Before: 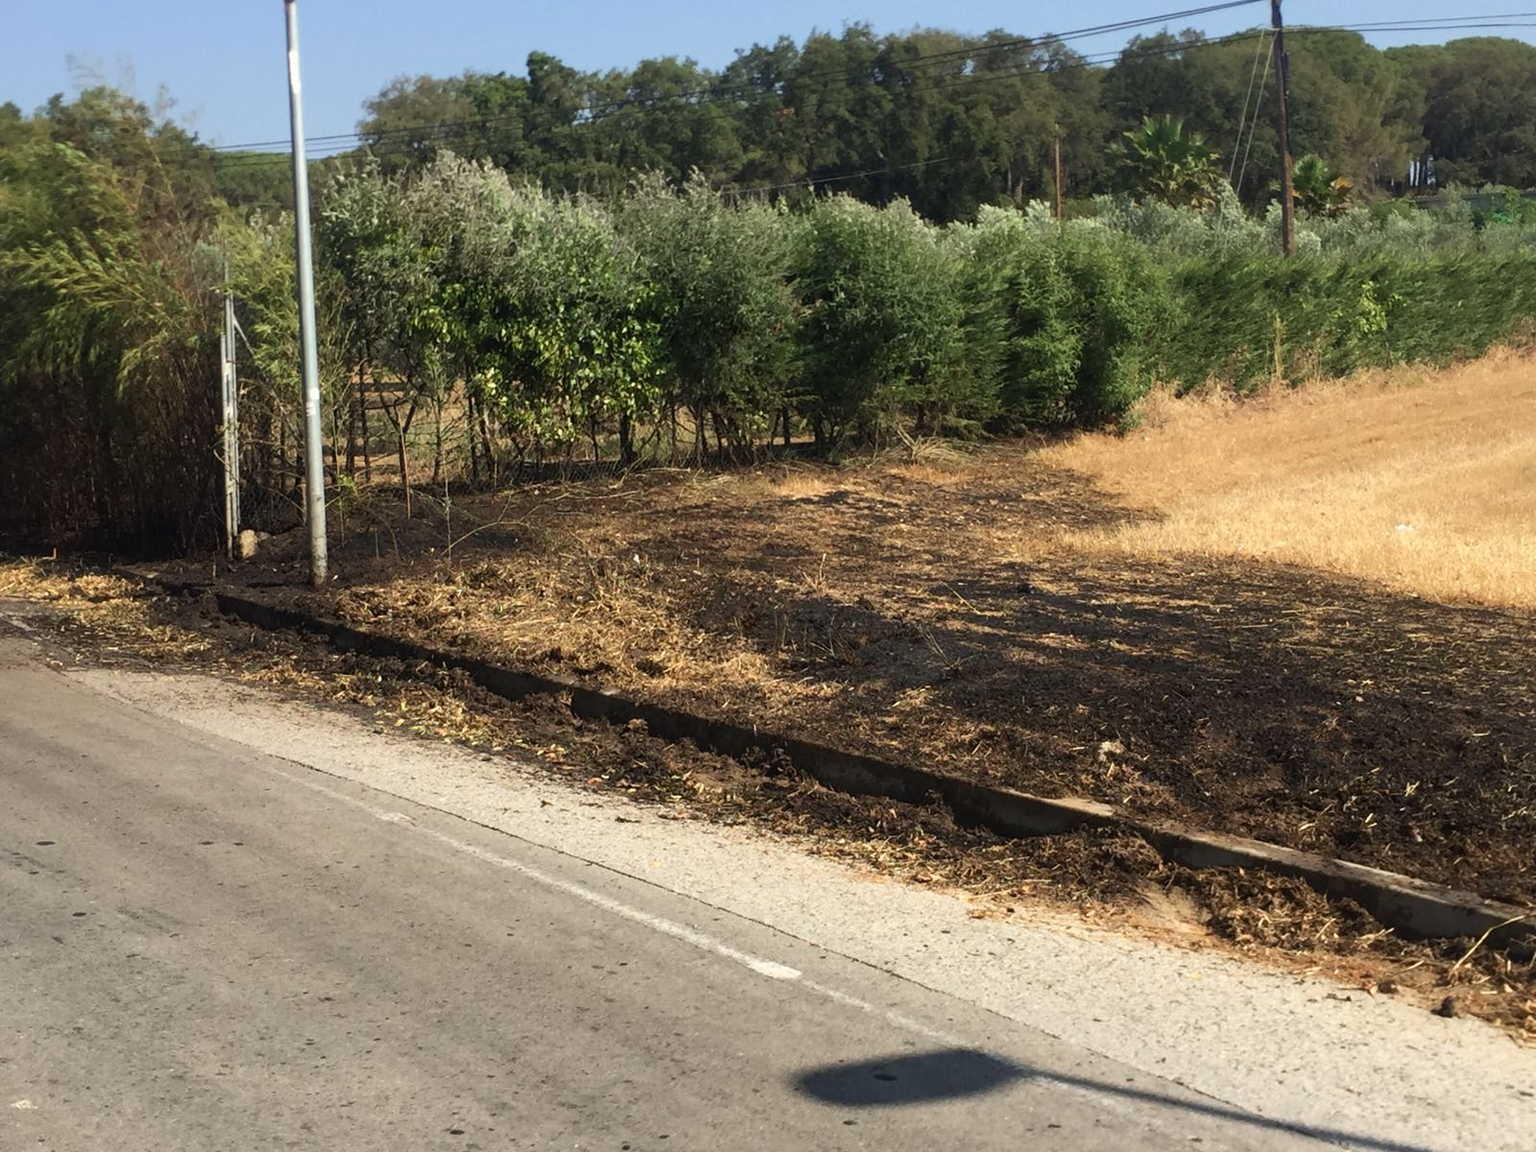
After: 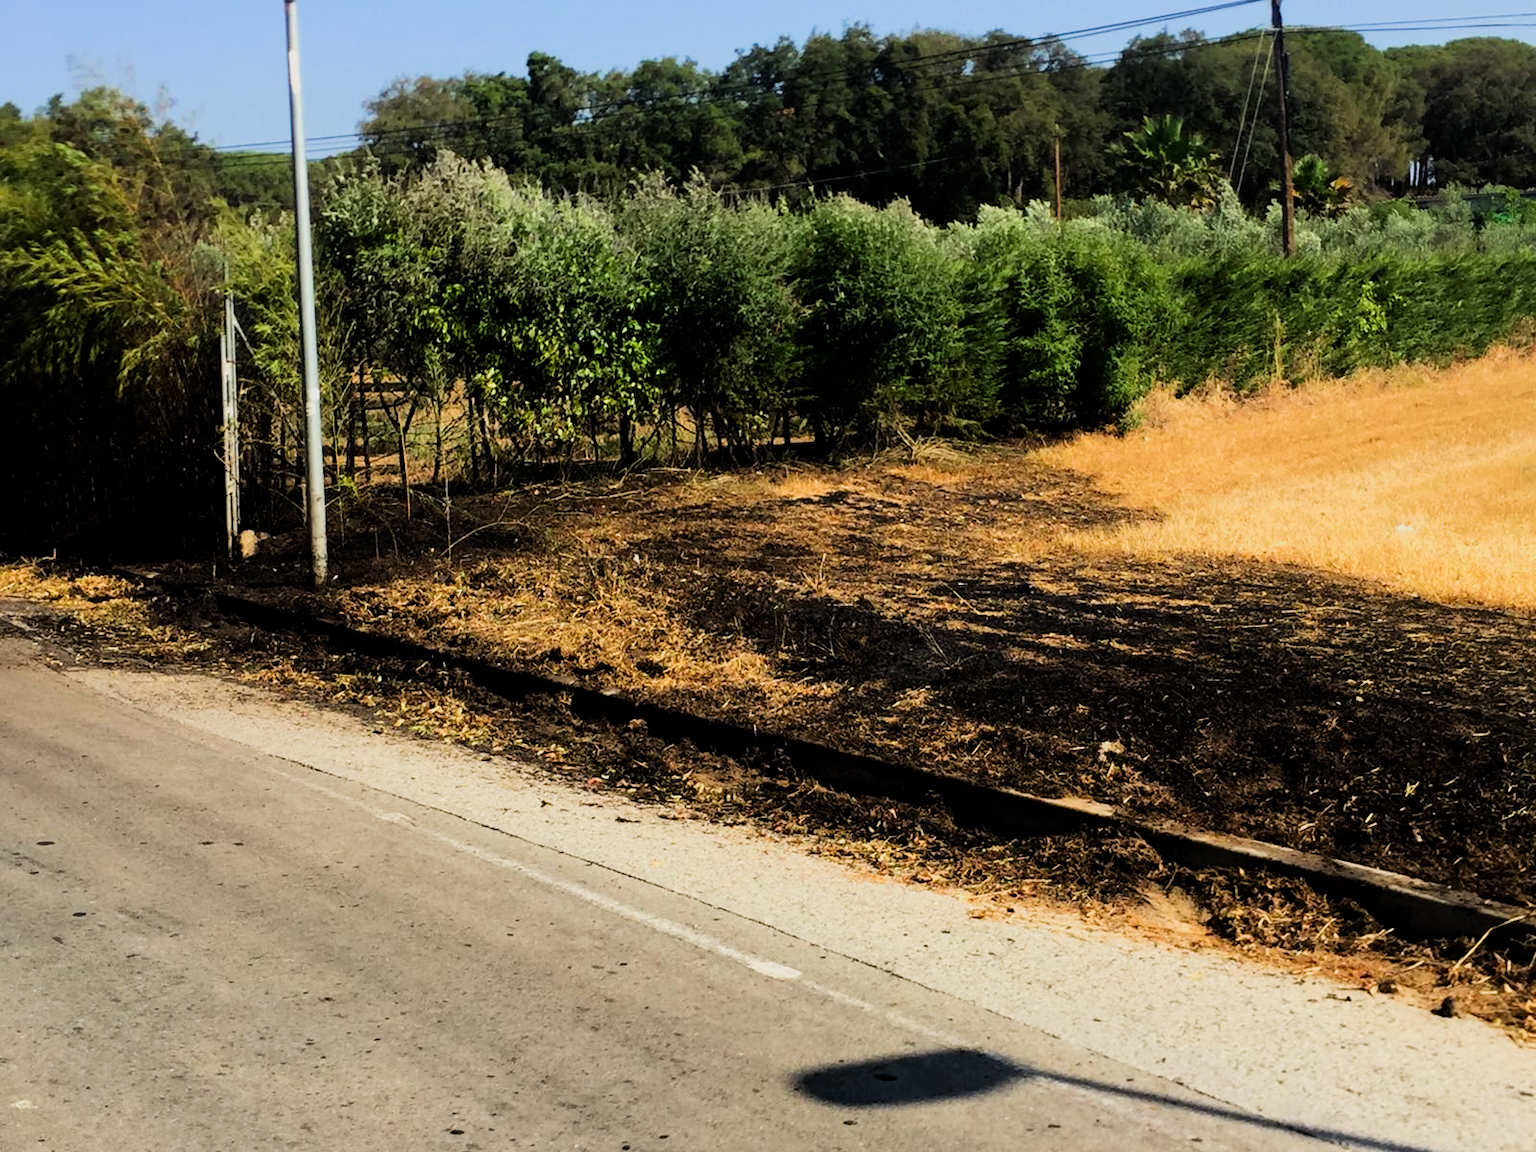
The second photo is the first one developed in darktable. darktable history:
filmic rgb: black relative exposure -5.08 EV, white relative exposure 3.95 EV, hardness 2.88, contrast 1.4, highlights saturation mix -30.09%
contrast brightness saturation: saturation 0.513
